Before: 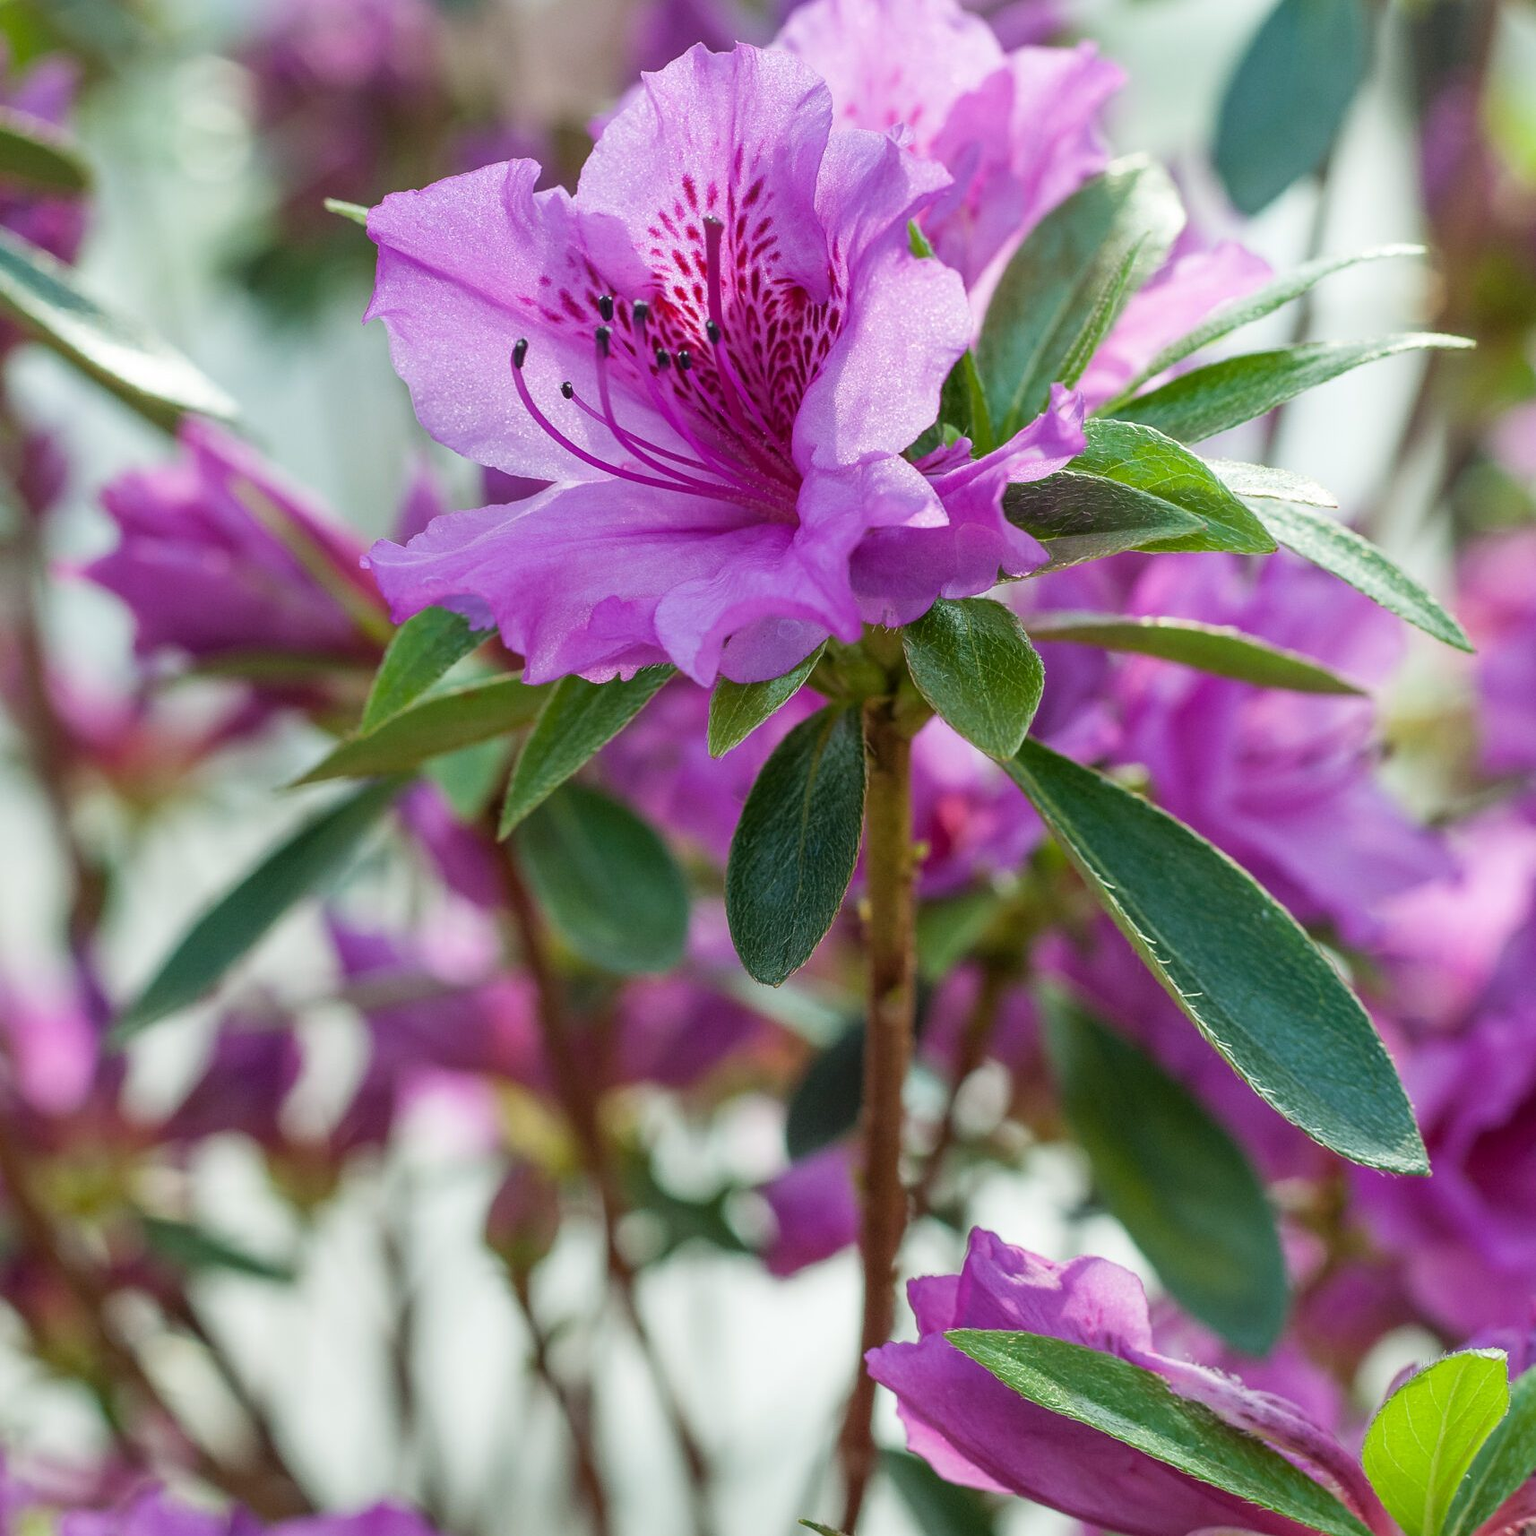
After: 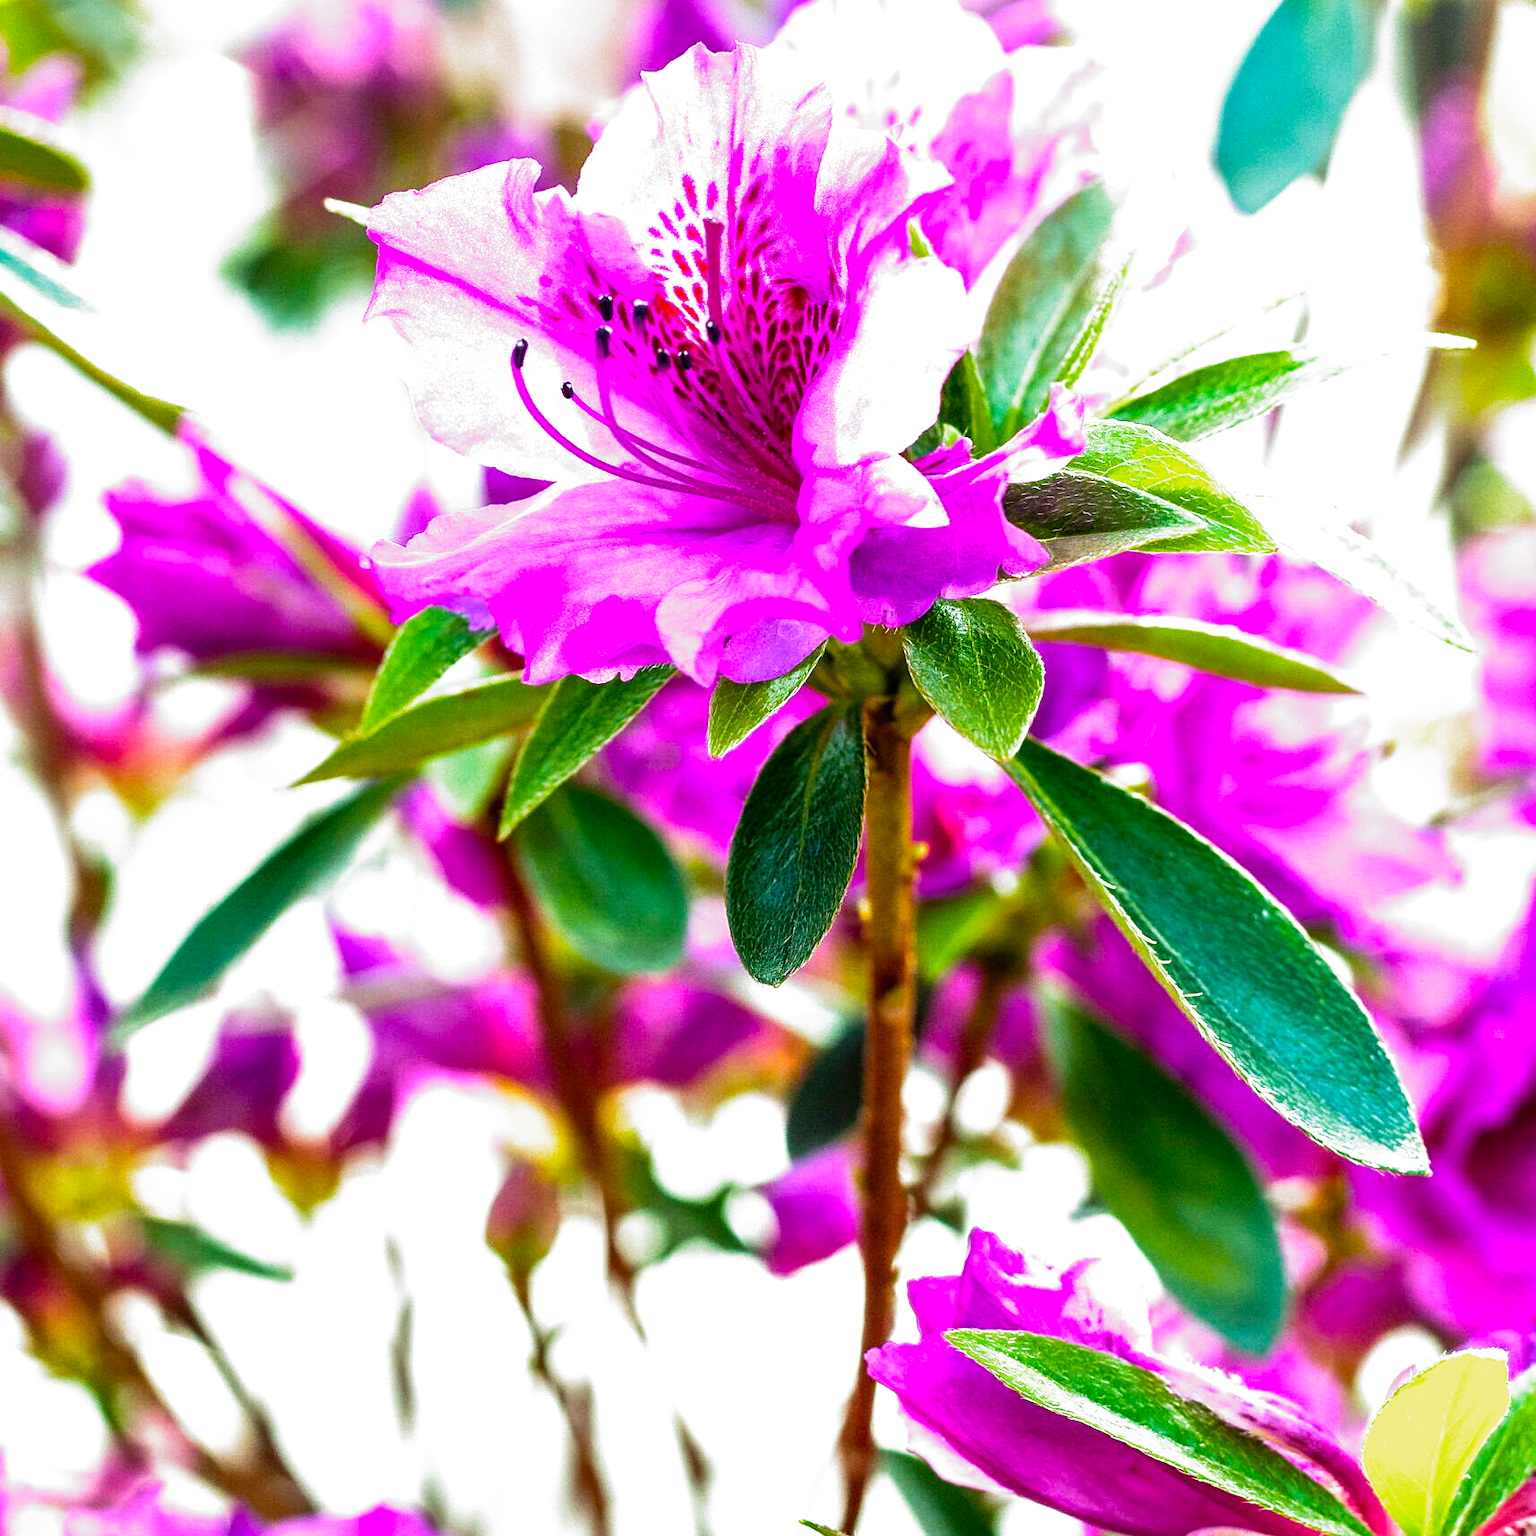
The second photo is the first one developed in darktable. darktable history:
color balance rgb: linear chroma grading › shadows -10%, linear chroma grading › global chroma 20%, perceptual saturation grading › global saturation 15%, perceptual brilliance grading › global brilliance 30%, perceptual brilliance grading › highlights 12%, perceptual brilliance grading › mid-tones 24%, global vibrance 20%
filmic rgb: black relative exposure -8.2 EV, white relative exposure 2.2 EV, threshold 3 EV, hardness 7.11, latitude 75%, contrast 1.325, highlights saturation mix -2%, shadows ↔ highlights balance 30%, preserve chrominance no, color science v5 (2021), contrast in shadows safe, contrast in highlights safe, enable highlight reconstruction true
